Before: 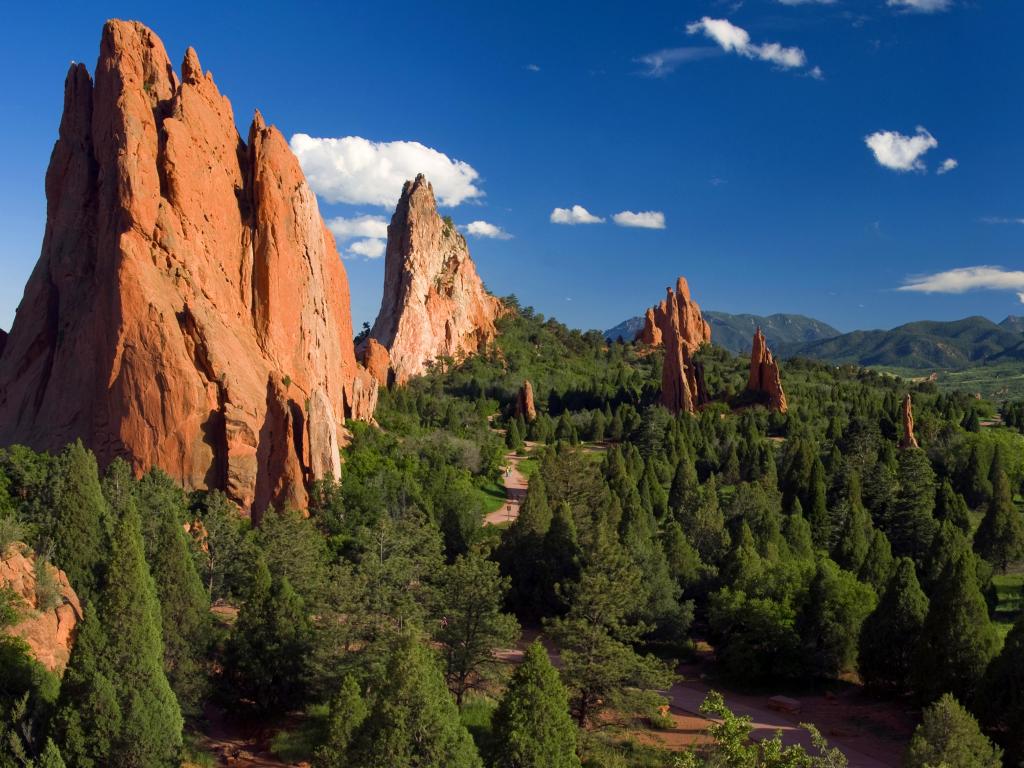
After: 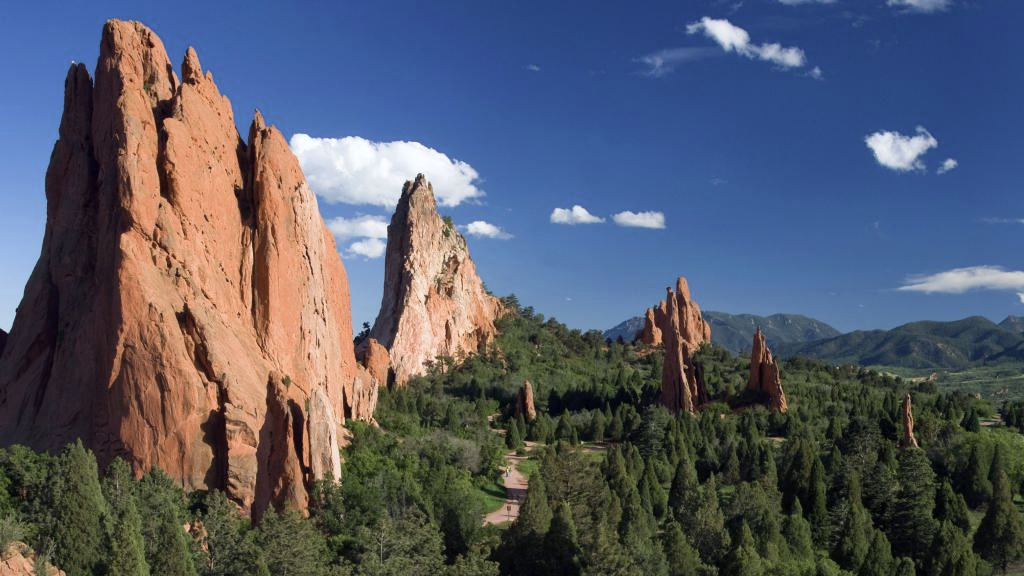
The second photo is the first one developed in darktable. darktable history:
color correction: highlights a* 5.59, highlights b* 5.24, saturation 0.68
crop: bottom 24.988%
contrast brightness saturation: contrast 0.1, brightness 0.03, saturation 0.09
color calibration: illuminant F (fluorescent), F source F9 (Cool White Deluxe 4150 K) – high CRI, x 0.374, y 0.373, temperature 4158.34 K
